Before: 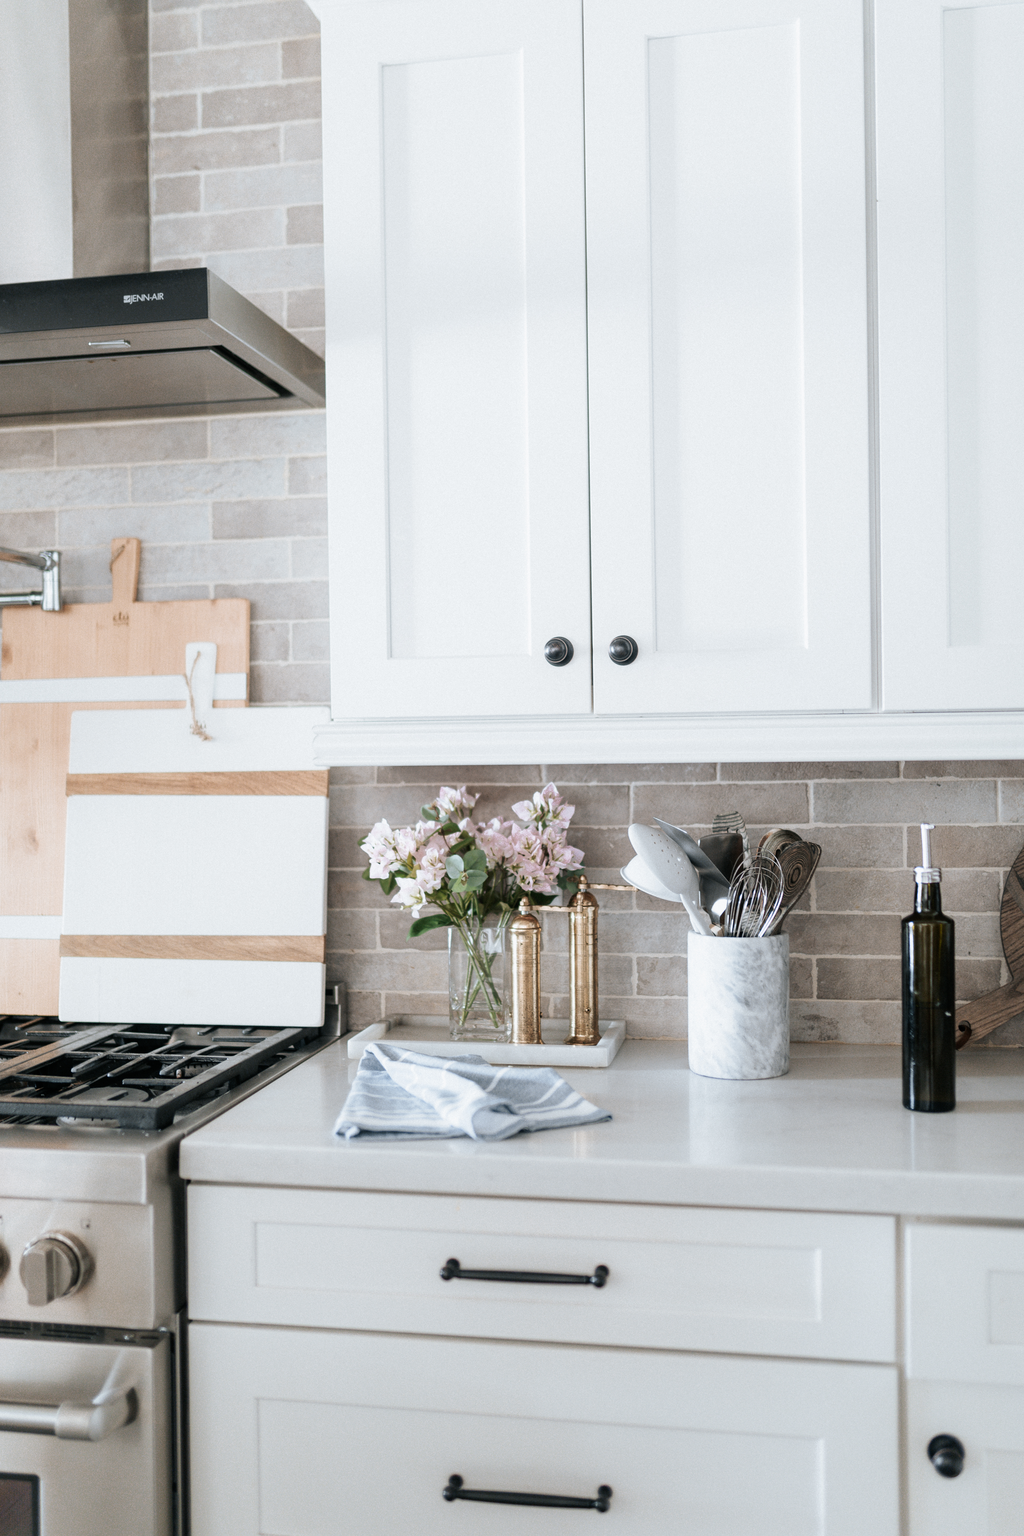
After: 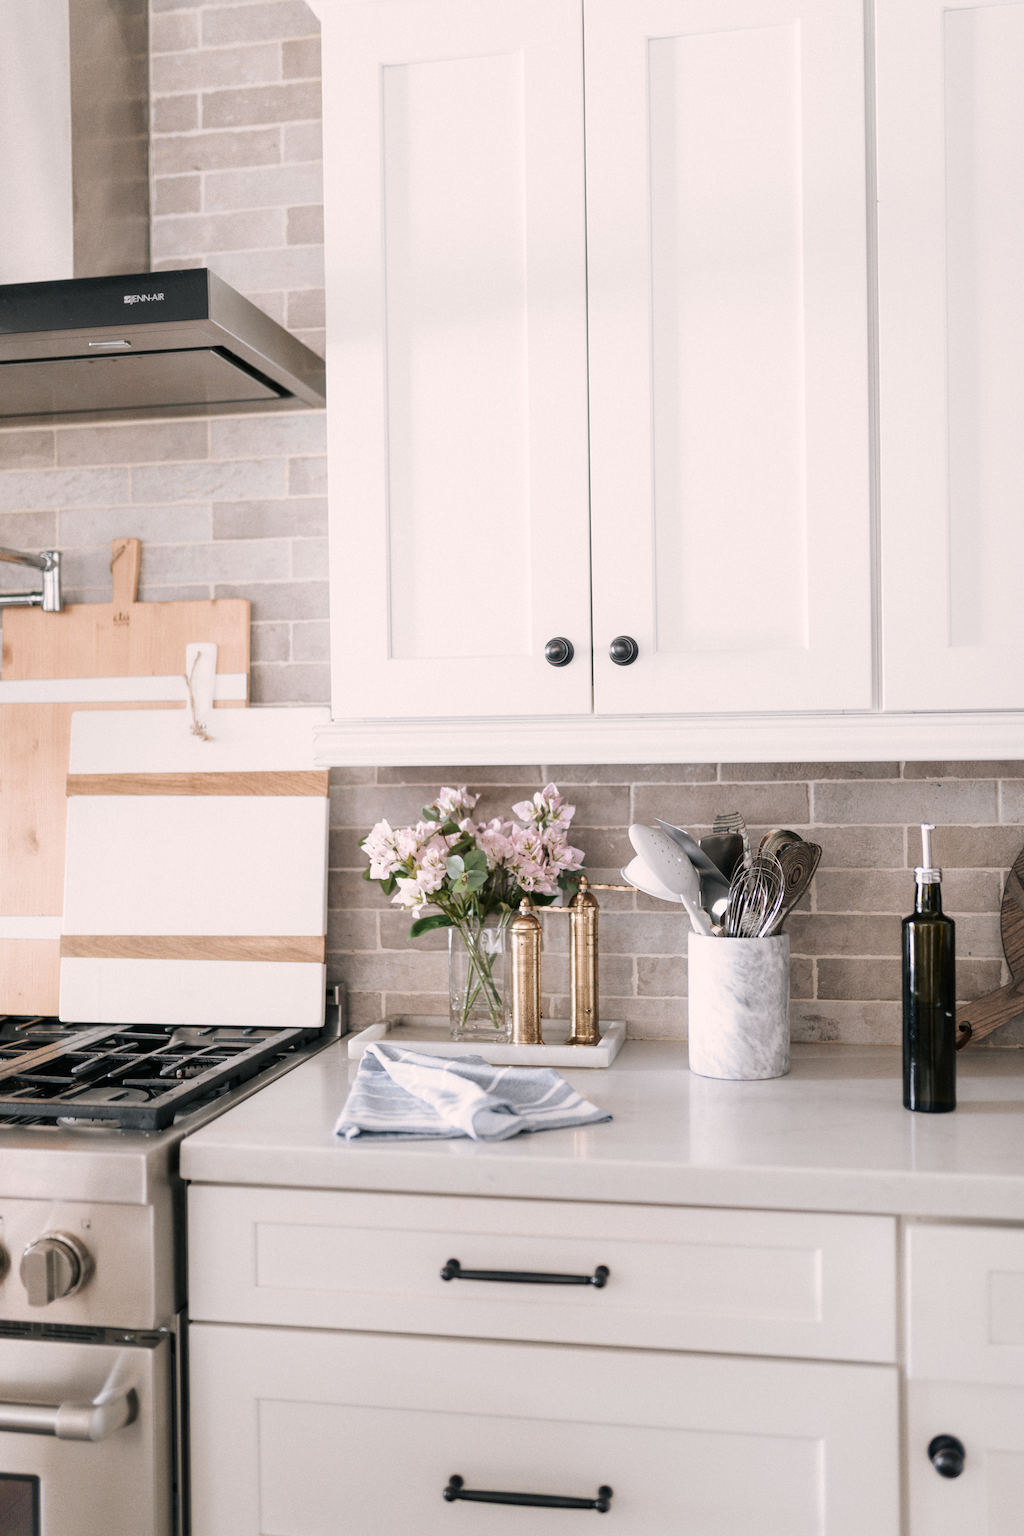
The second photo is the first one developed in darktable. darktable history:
color correction: highlights a* 5.98, highlights b* 4.72
